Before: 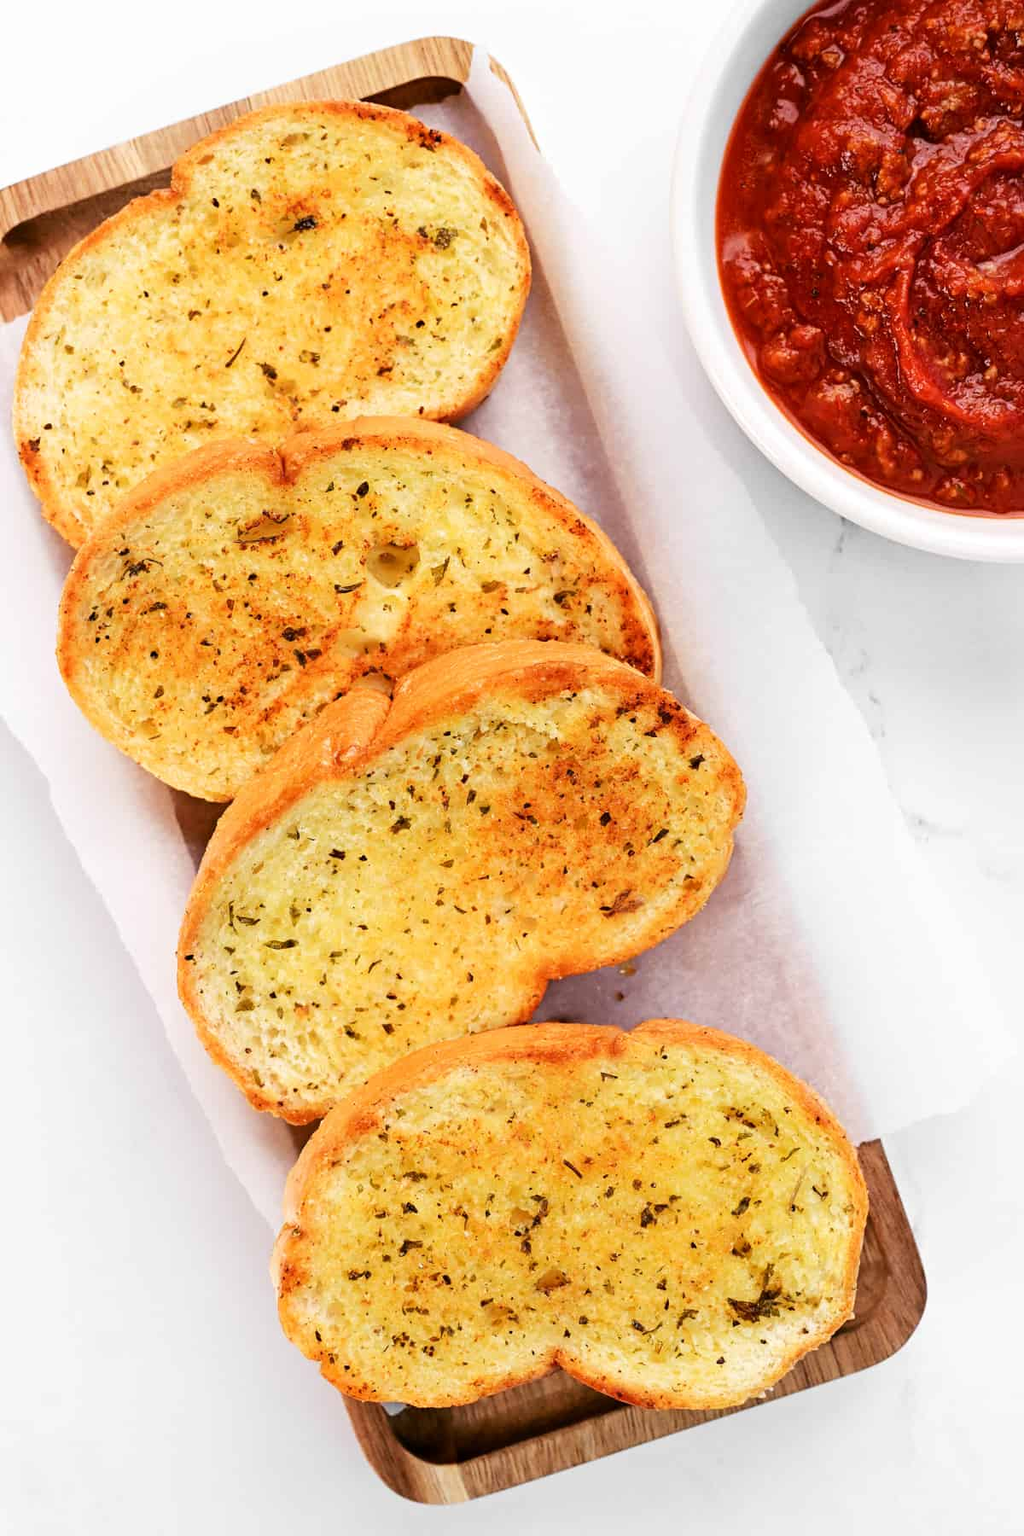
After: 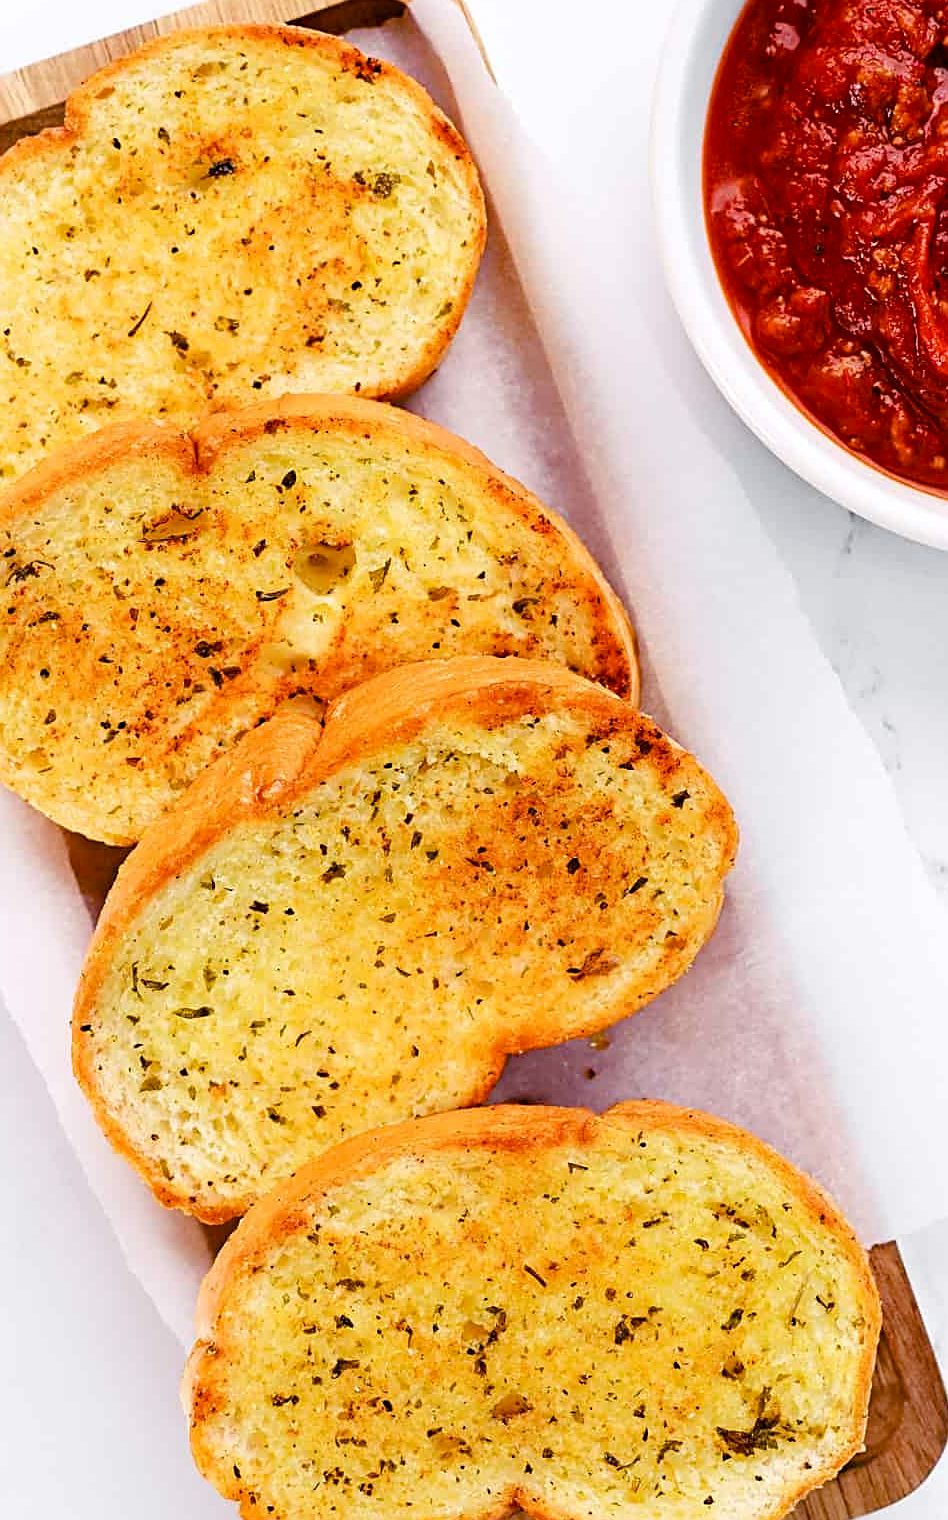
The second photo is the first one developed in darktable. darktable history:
haze removal: compatibility mode true, adaptive false
crop: left 11.395%, top 5.249%, right 9.594%, bottom 10.252%
color balance rgb: power › chroma 0.984%, power › hue 257.36°, perceptual saturation grading › global saturation 20%, perceptual saturation grading › highlights -25.23%, perceptual saturation grading › shadows 26.013%, global vibrance 20%
sharpen: on, module defaults
